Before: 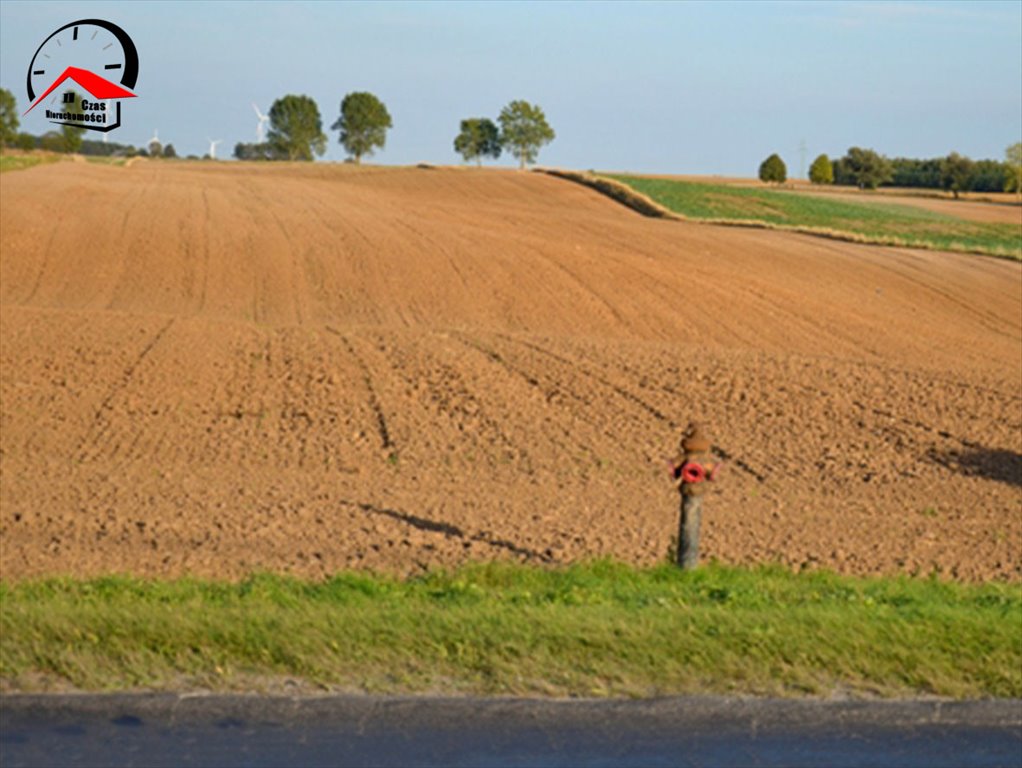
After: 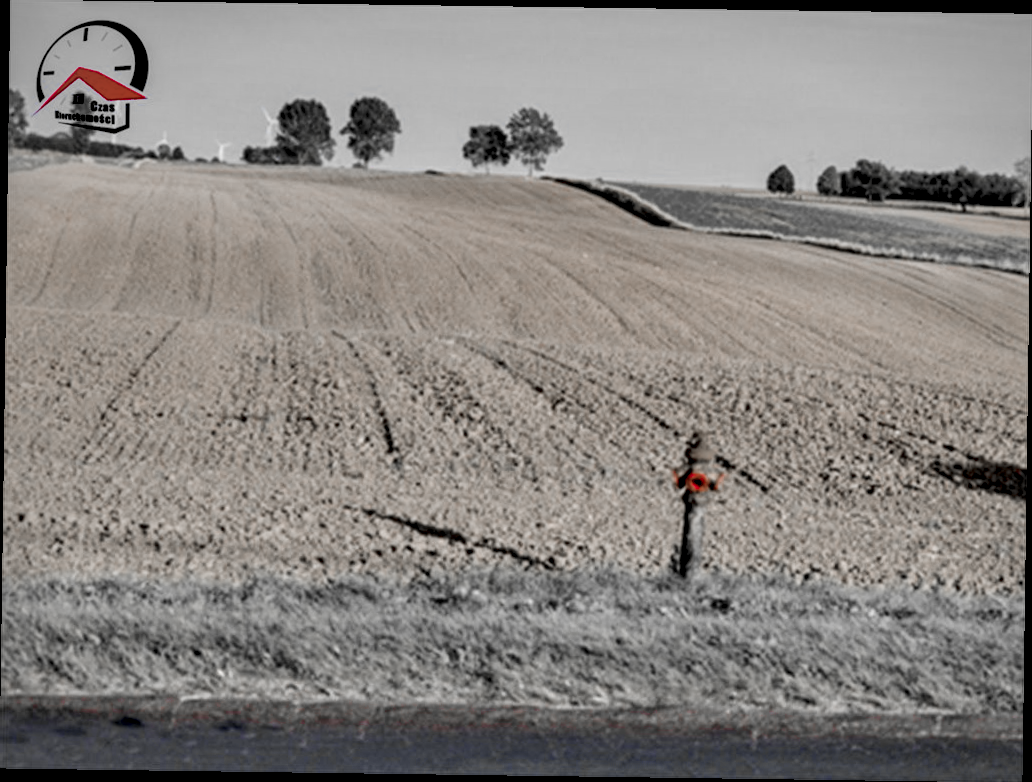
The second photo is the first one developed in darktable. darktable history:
shadows and highlights: on, module defaults
vignetting: fall-off start 100%, fall-off radius 64.94%, automatic ratio true, unbound false
color zones: curves: ch0 [(0, 0.278) (0.143, 0.5) (0.286, 0.5) (0.429, 0.5) (0.571, 0.5) (0.714, 0.5) (0.857, 0.5) (1, 0.5)]; ch1 [(0, 1) (0.143, 0.165) (0.286, 0) (0.429, 0) (0.571, 0) (0.714, 0) (0.857, 0.5) (1, 0.5)]; ch2 [(0, 0.508) (0.143, 0.5) (0.286, 0.5) (0.429, 0.5) (0.571, 0.5) (0.714, 0.5) (0.857, 0.5) (1, 0.5)]
rotate and perspective: rotation 0.8°, automatic cropping off
filmic rgb: black relative exposure -7.65 EV, white relative exposure 4.56 EV, hardness 3.61, contrast 1.05
color balance rgb: shadows lift › luminance -9.41%, highlights gain › luminance 17.6%, global offset › luminance -1.45%, perceptual saturation grading › highlights -17.77%, perceptual saturation grading › mid-tones 33.1%, perceptual saturation grading › shadows 50.52%, global vibrance 24.22%
white balance: red 0.974, blue 1.044
local contrast: highlights 65%, shadows 54%, detail 169%, midtone range 0.514
